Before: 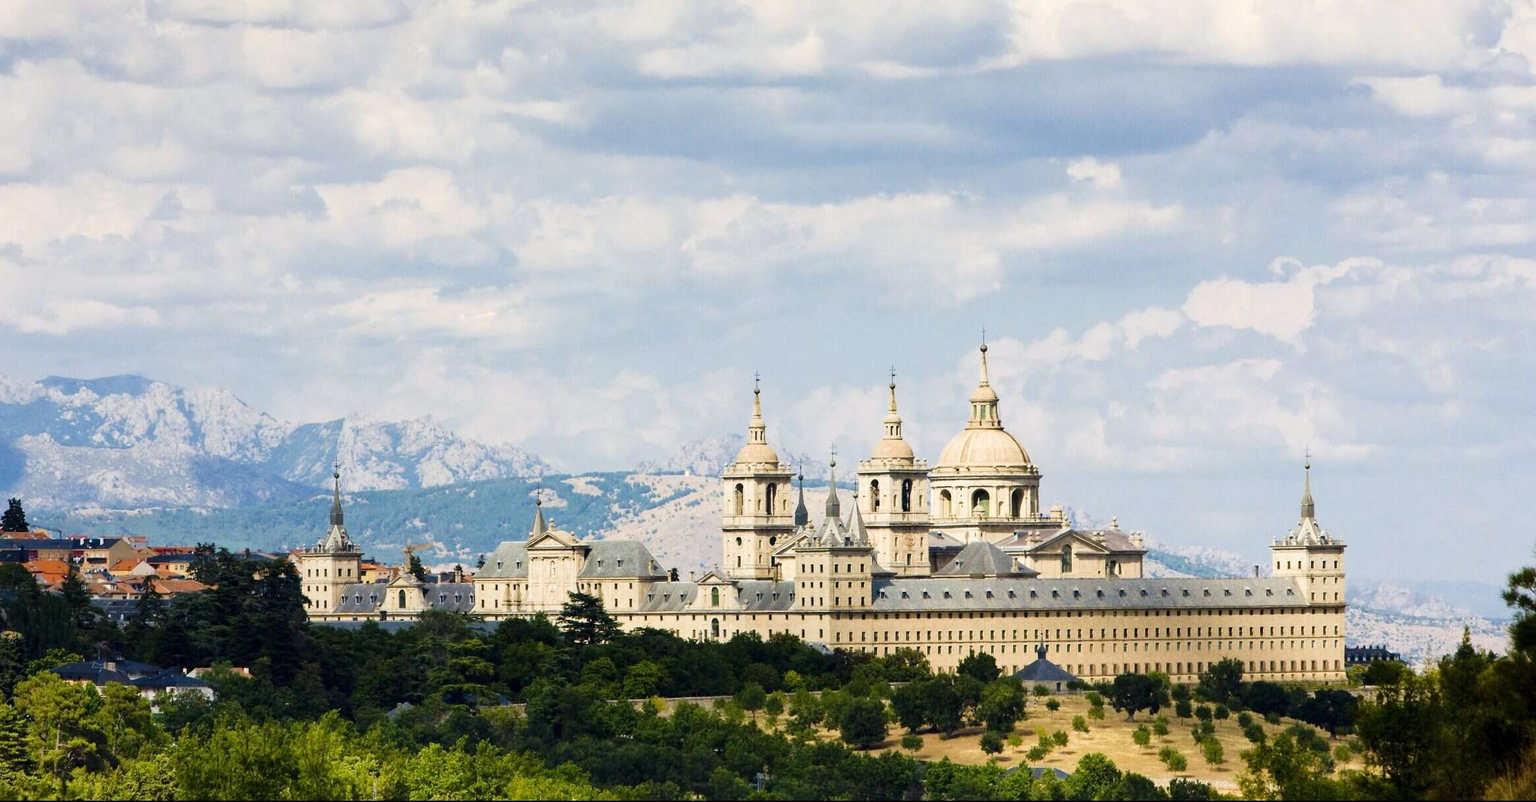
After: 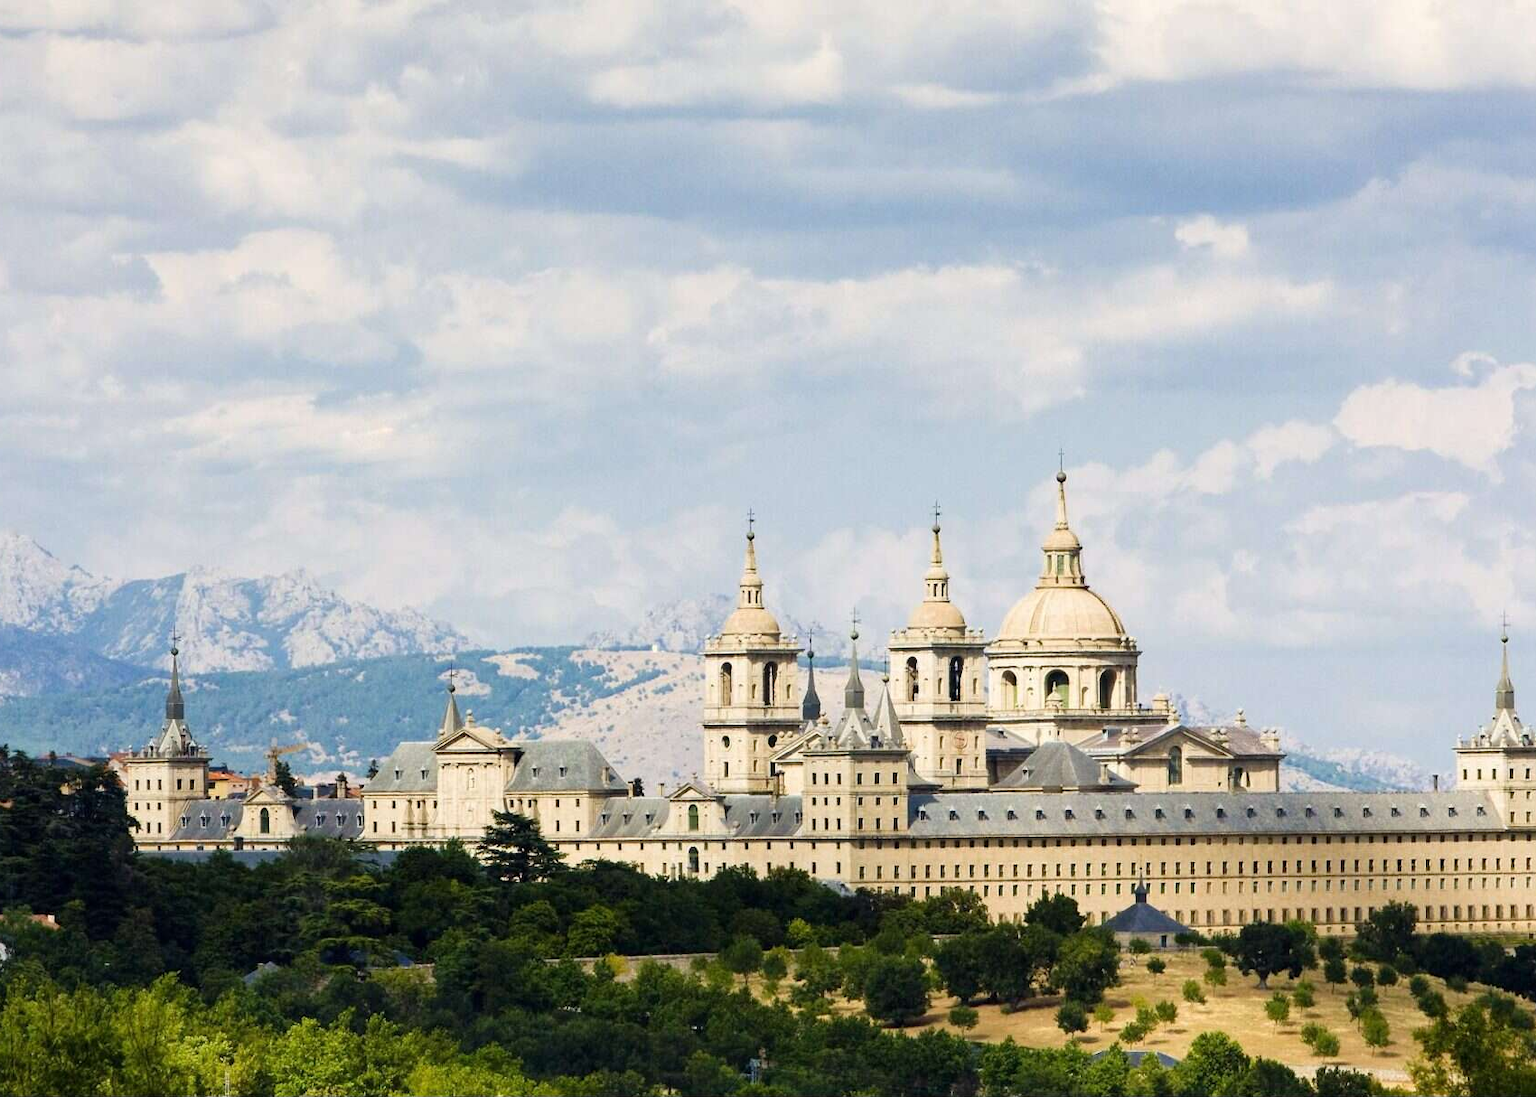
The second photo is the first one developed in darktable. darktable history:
crop: left 13.636%, top 0%, right 13.339%
